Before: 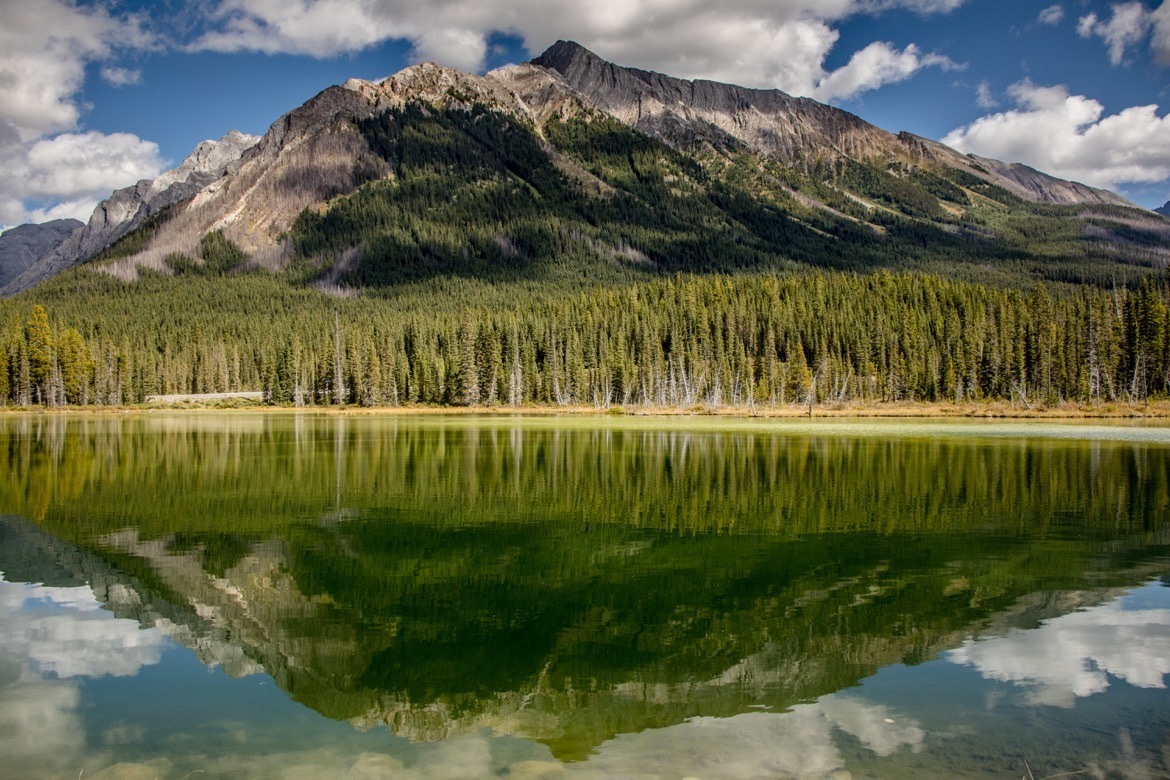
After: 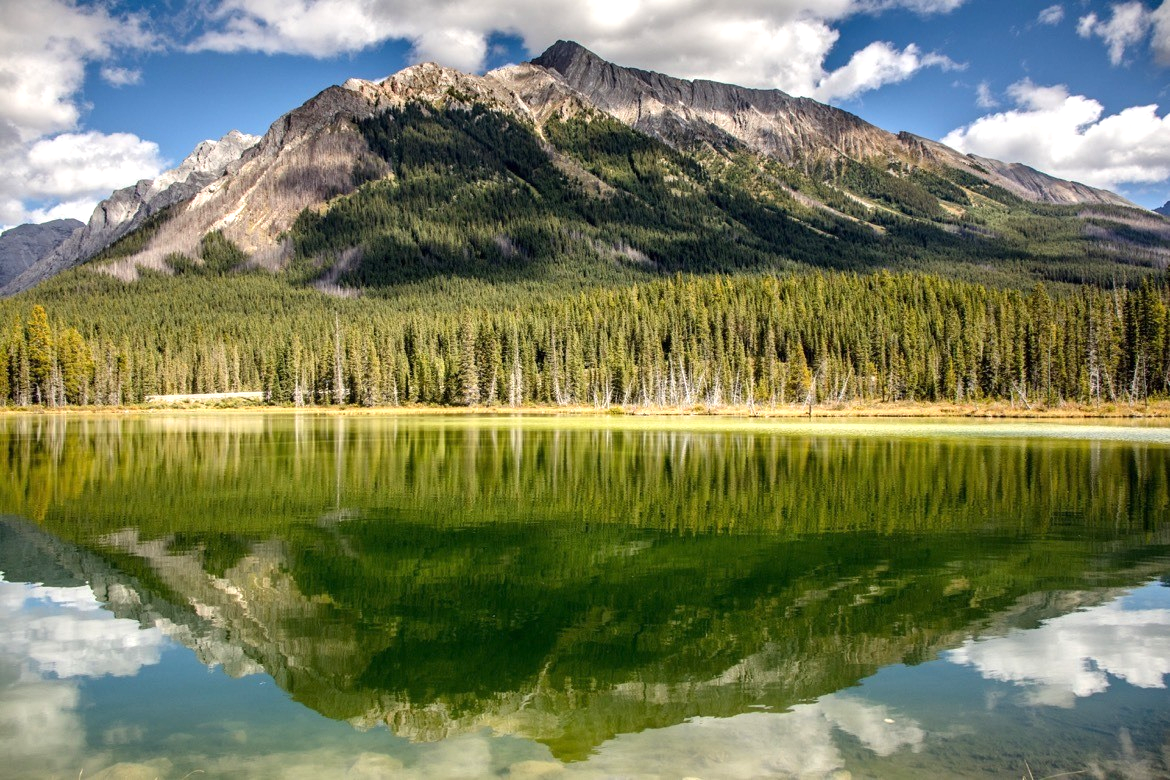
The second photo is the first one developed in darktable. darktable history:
tone equalizer: -7 EV 0.13 EV, smoothing diameter 25%, edges refinement/feathering 10, preserve details guided filter
exposure: exposure 0.7 EV, compensate highlight preservation false
